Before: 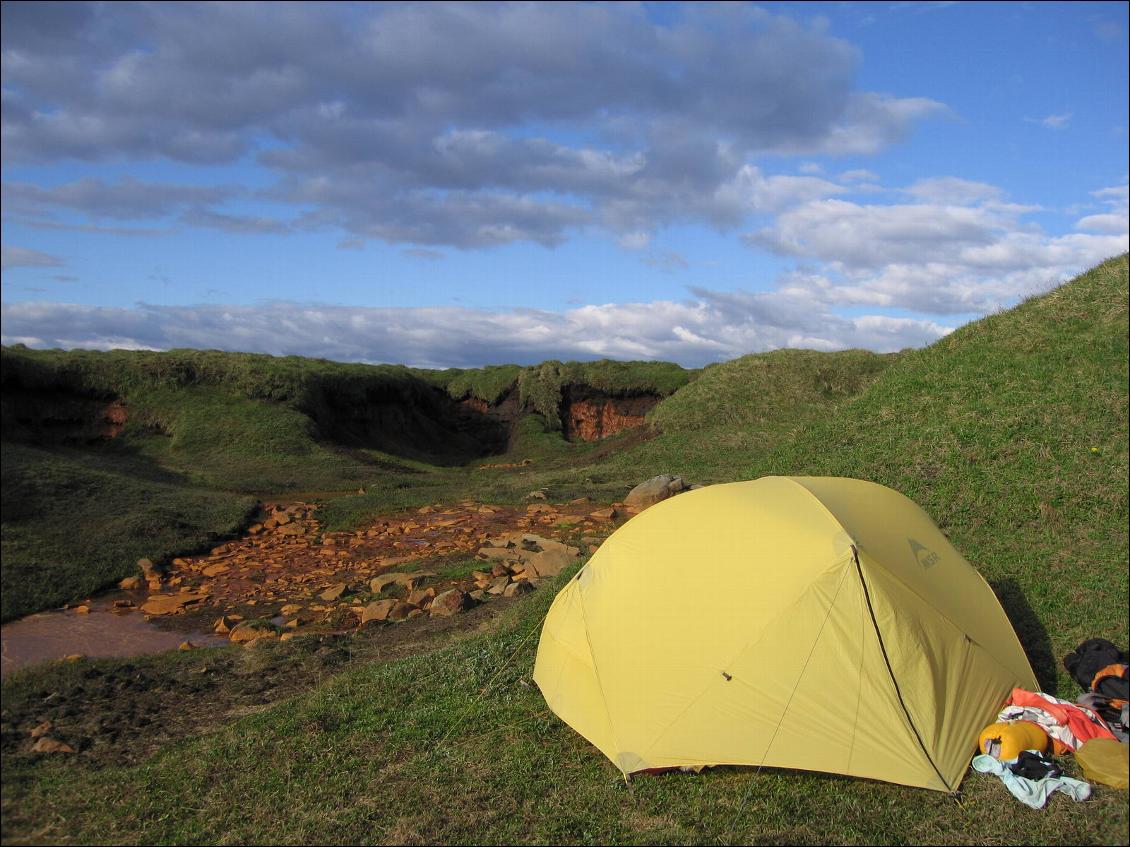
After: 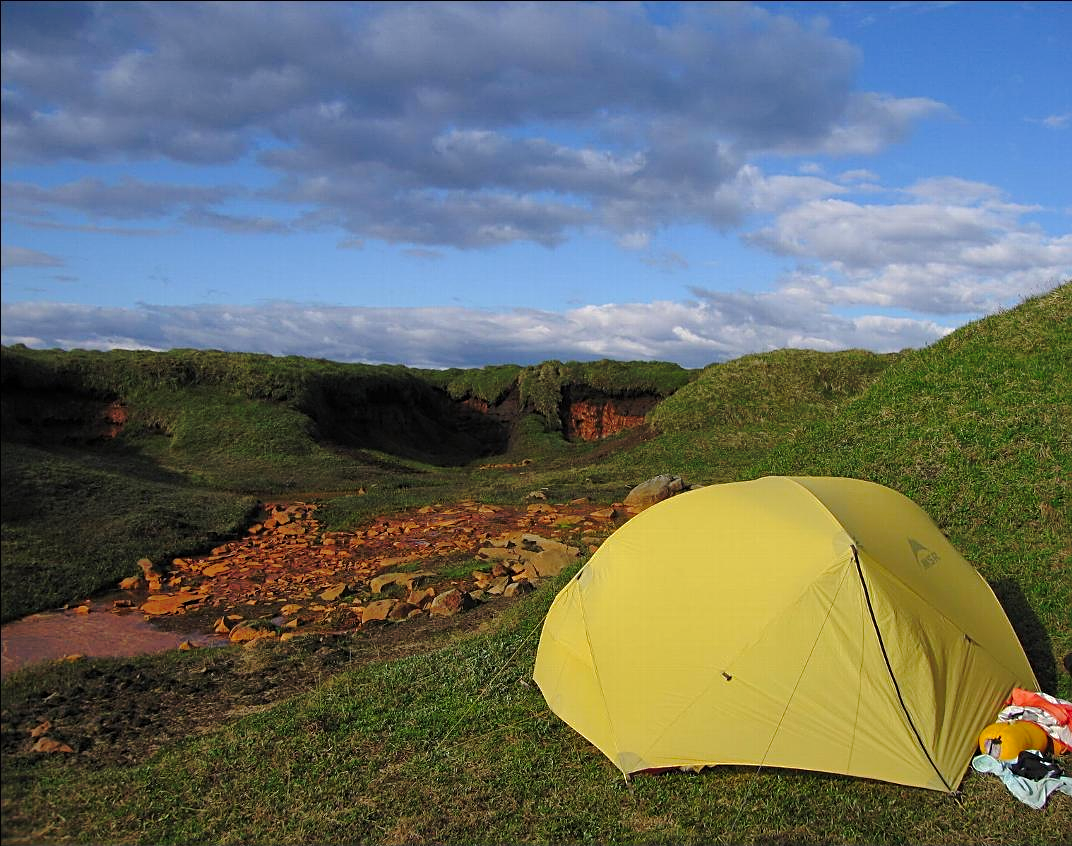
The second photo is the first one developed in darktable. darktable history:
crop and rotate: left 0%, right 5.083%
shadows and highlights: on, module defaults
base curve: curves: ch0 [(0, 0) (0.073, 0.04) (0.157, 0.139) (0.492, 0.492) (0.758, 0.758) (1, 1)], preserve colors none
sharpen: on, module defaults
